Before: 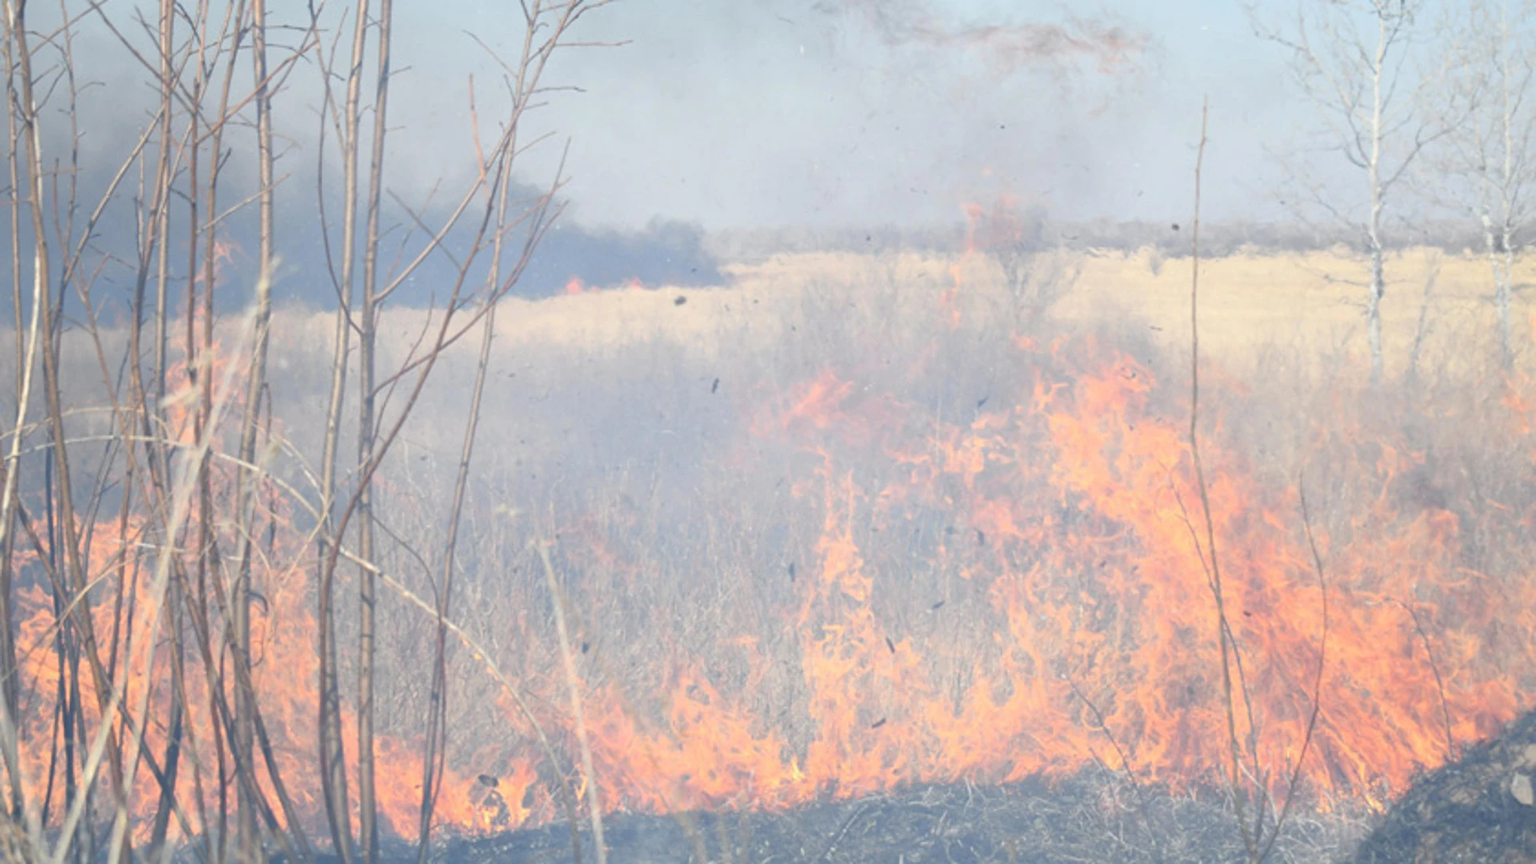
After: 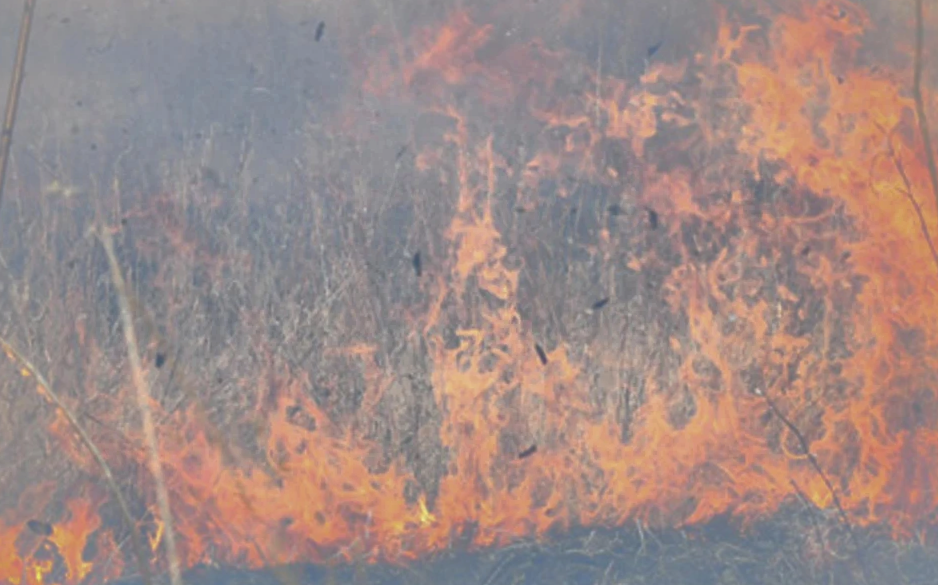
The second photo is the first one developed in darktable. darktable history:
rotate and perspective: rotation -0.45°, automatic cropping original format, crop left 0.008, crop right 0.992, crop top 0.012, crop bottom 0.988
crop: left 29.672%, top 41.786%, right 20.851%, bottom 3.487%
shadows and highlights: shadows 38.43, highlights -74.54
